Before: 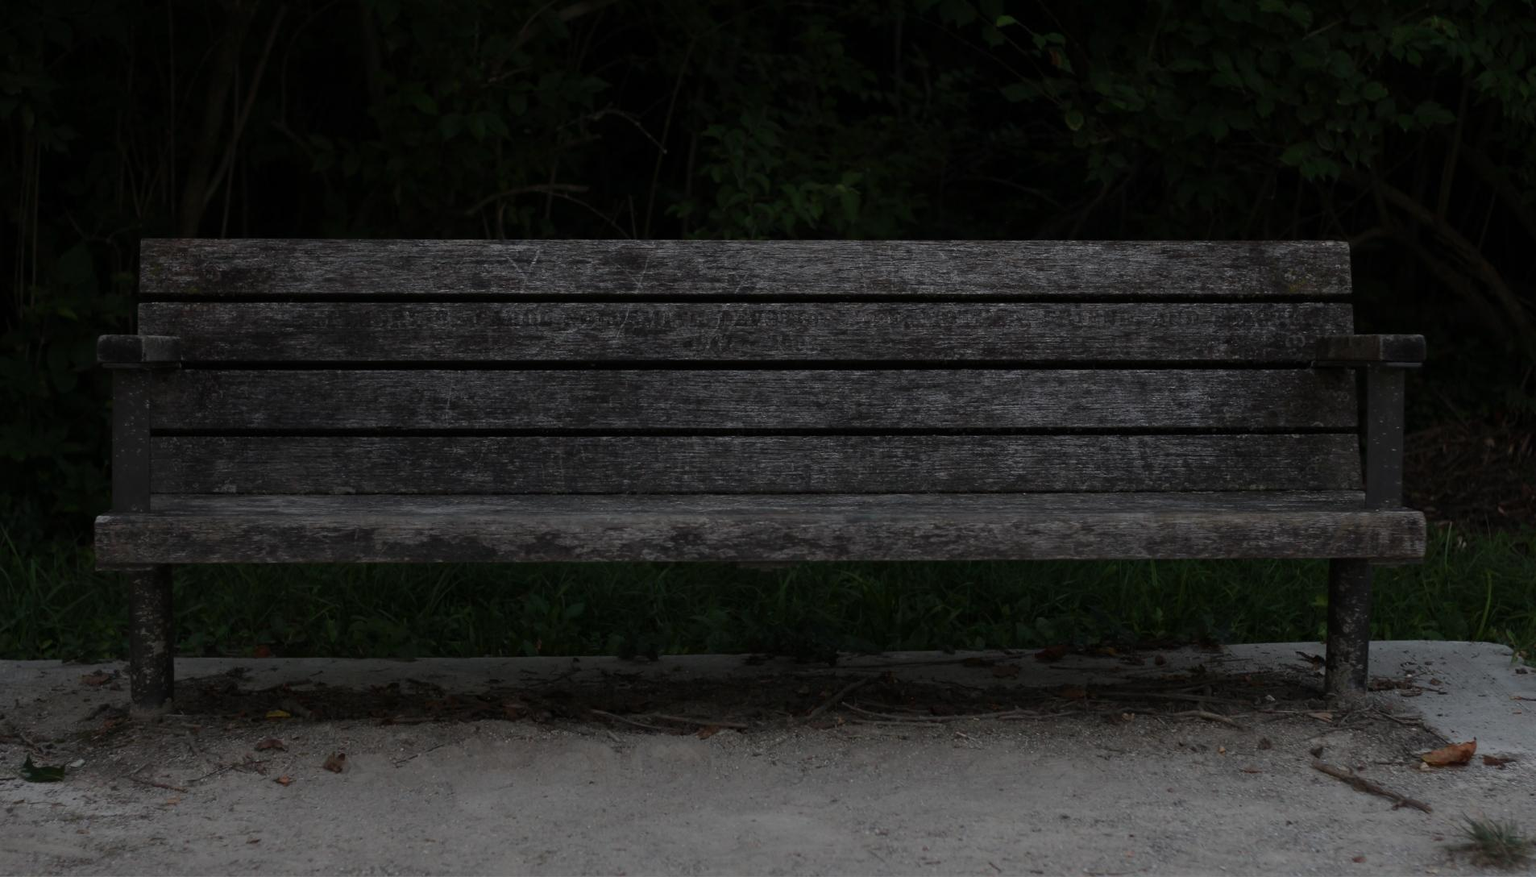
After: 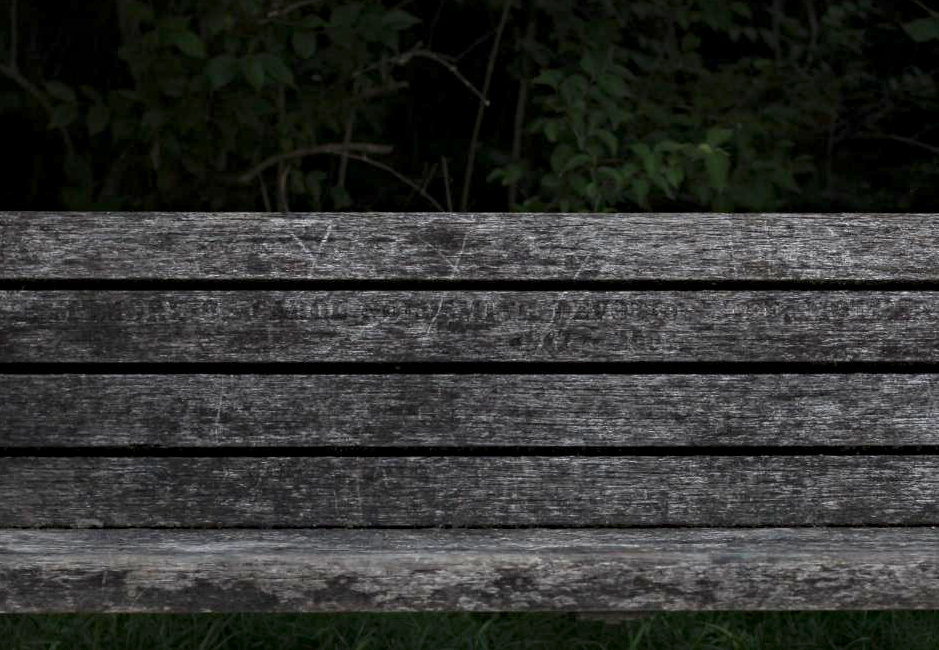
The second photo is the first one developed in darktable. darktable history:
crop: left 17.782%, top 7.899%, right 32.906%, bottom 32.335%
local contrast: detail 130%
haze removal: adaptive false
exposure: black level correction 0, exposure 1.374 EV, compensate highlight preservation false
